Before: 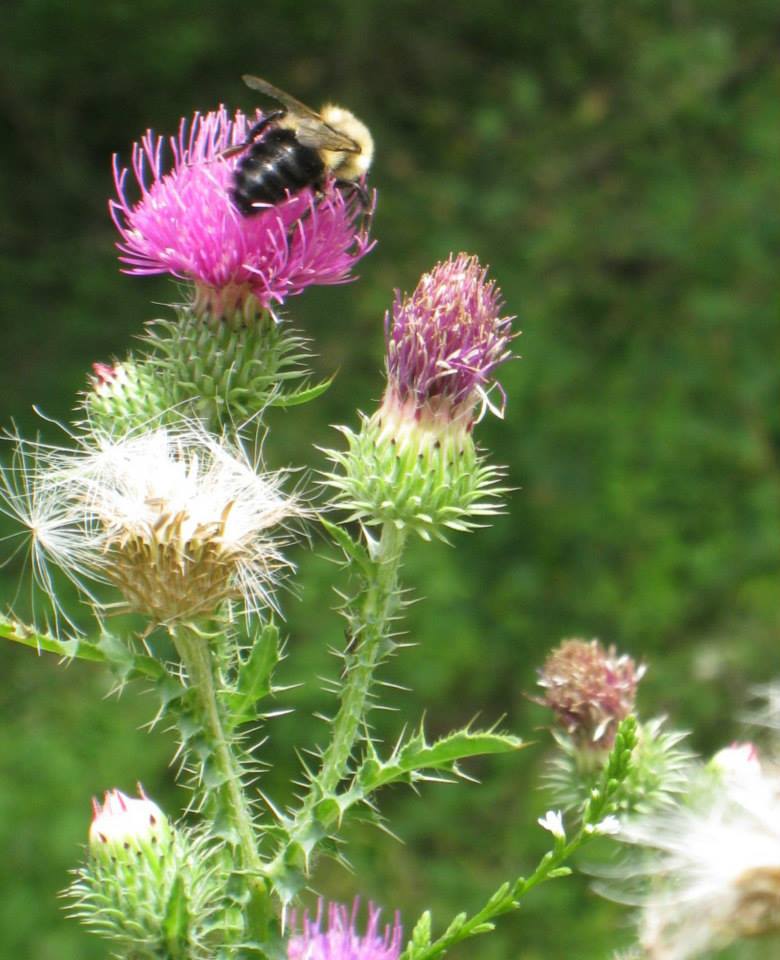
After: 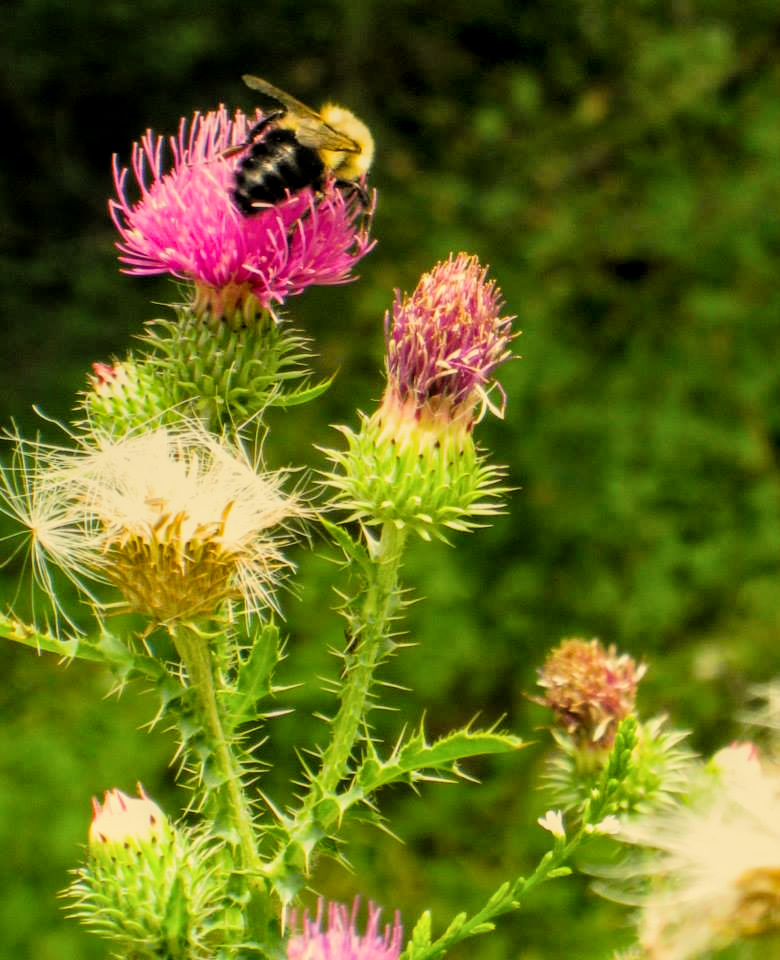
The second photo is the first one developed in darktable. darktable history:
color balance rgb: perceptual saturation grading › global saturation 25%, global vibrance 20%
white balance: red 1.08, blue 0.791
filmic rgb: black relative exposure -5 EV, hardness 2.88, contrast 1.2
local contrast: detail 130%
tone equalizer: on, module defaults
